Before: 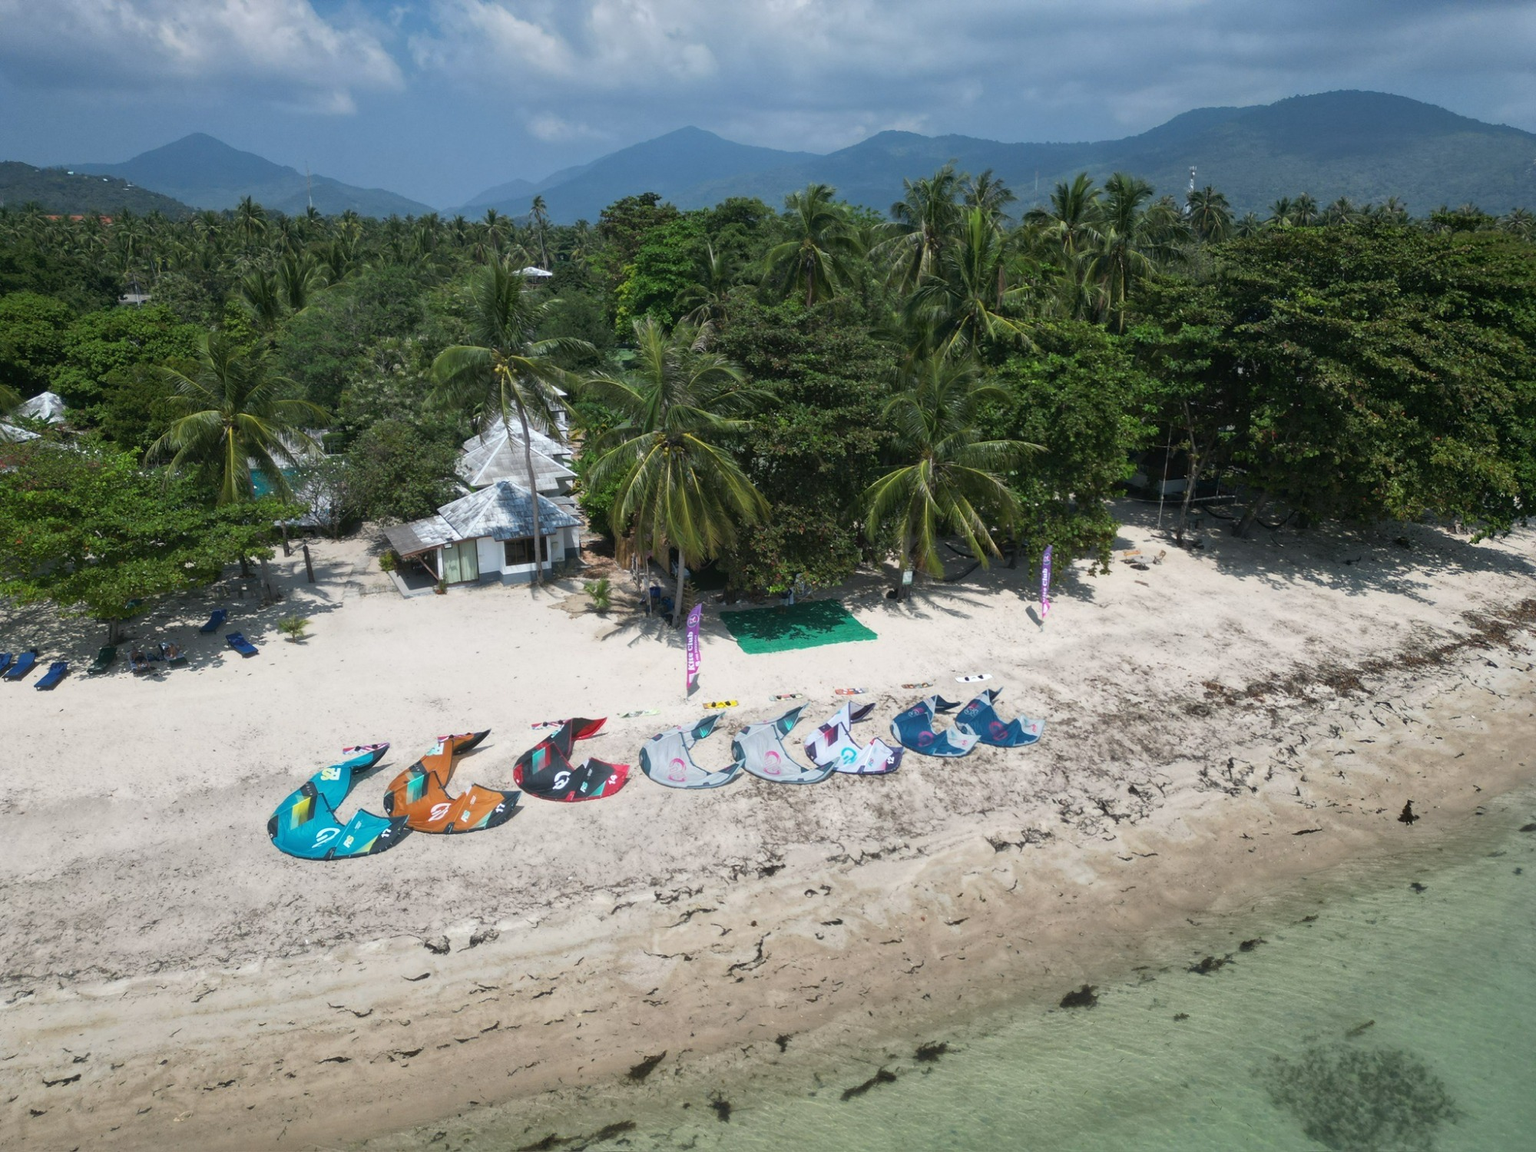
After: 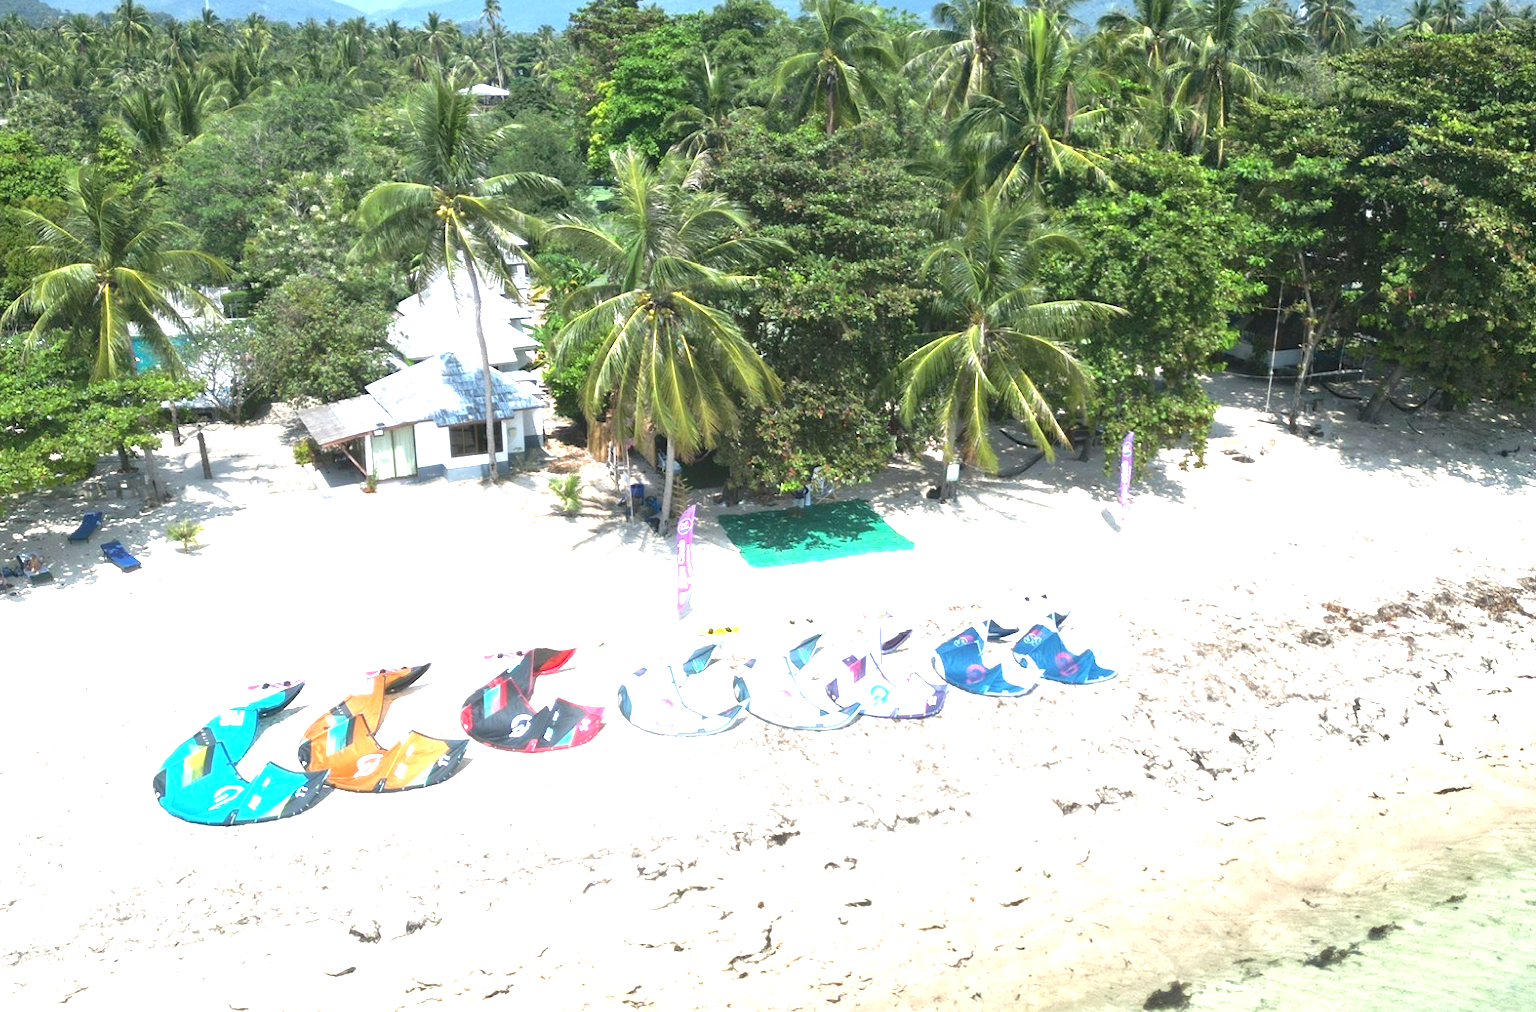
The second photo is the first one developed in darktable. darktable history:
crop: left 9.476%, top 17.337%, right 10.498%, bottom 12.328%
exposure: black level correction 0, exposure 1.932 EV, compensate exposure bias true, compensate highlight preservation false
